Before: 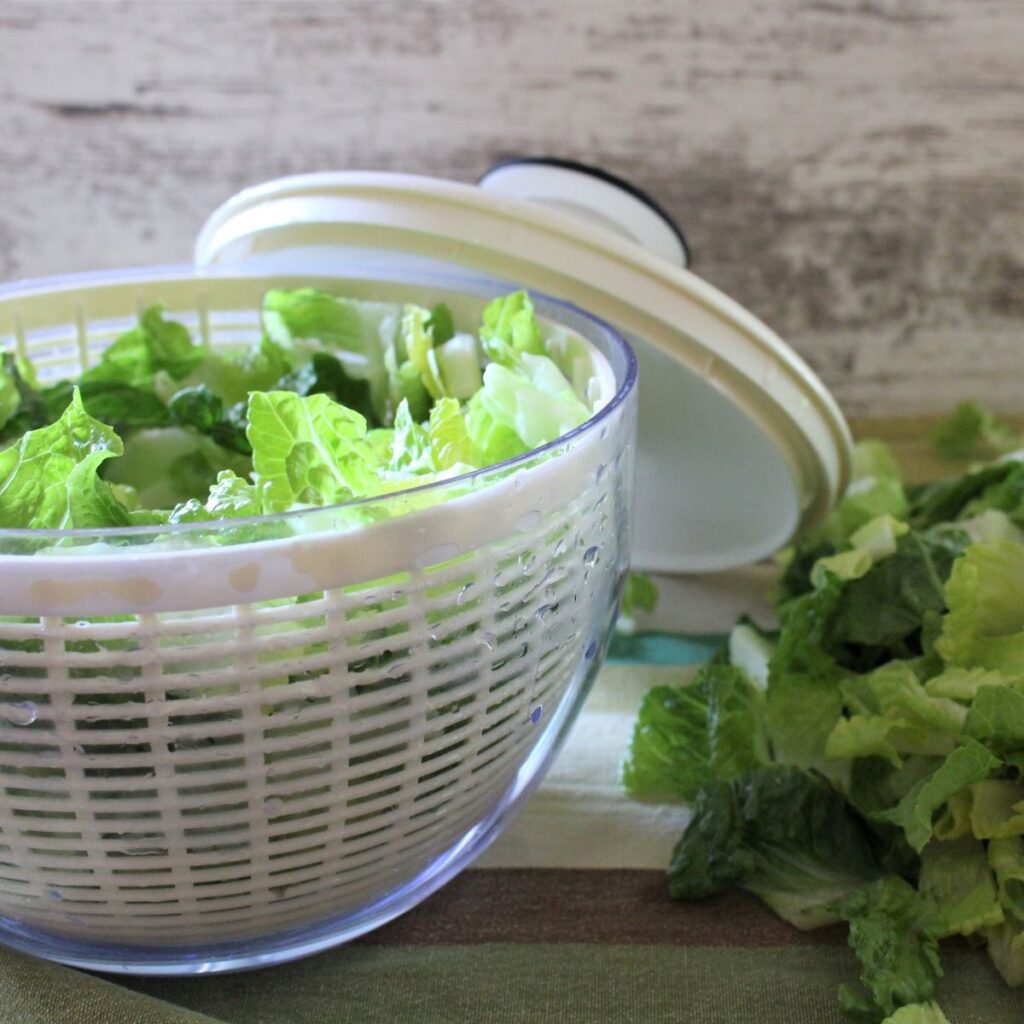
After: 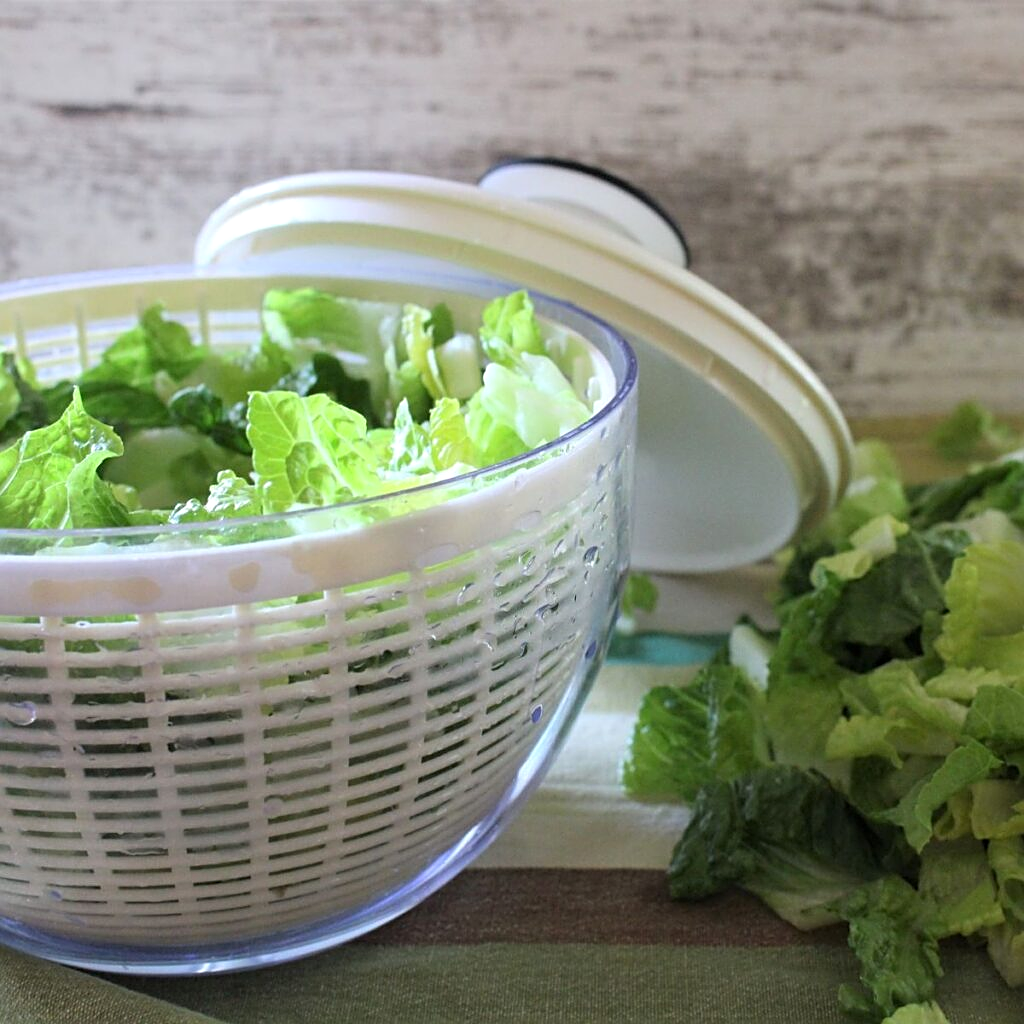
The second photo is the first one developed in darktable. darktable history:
sharpen: on, module defaults
exposure: exposure 0.081 EV, compensate highlight preservation false
